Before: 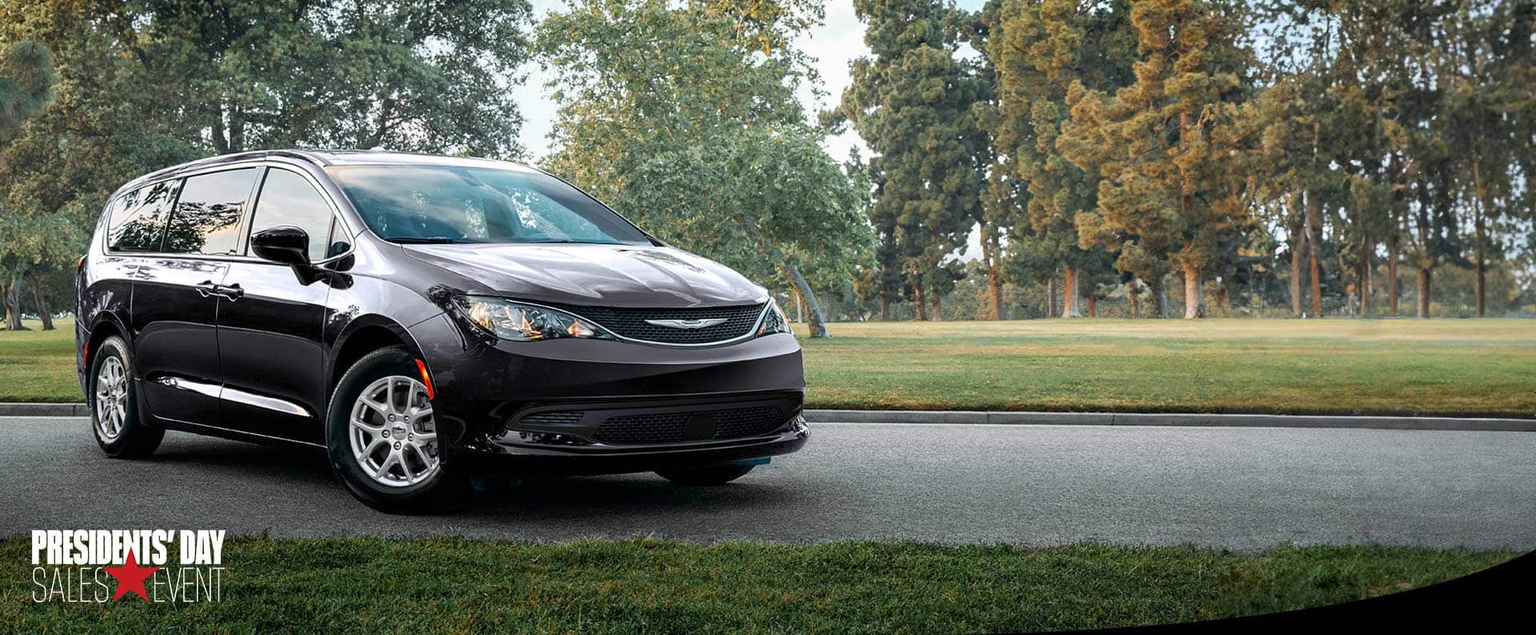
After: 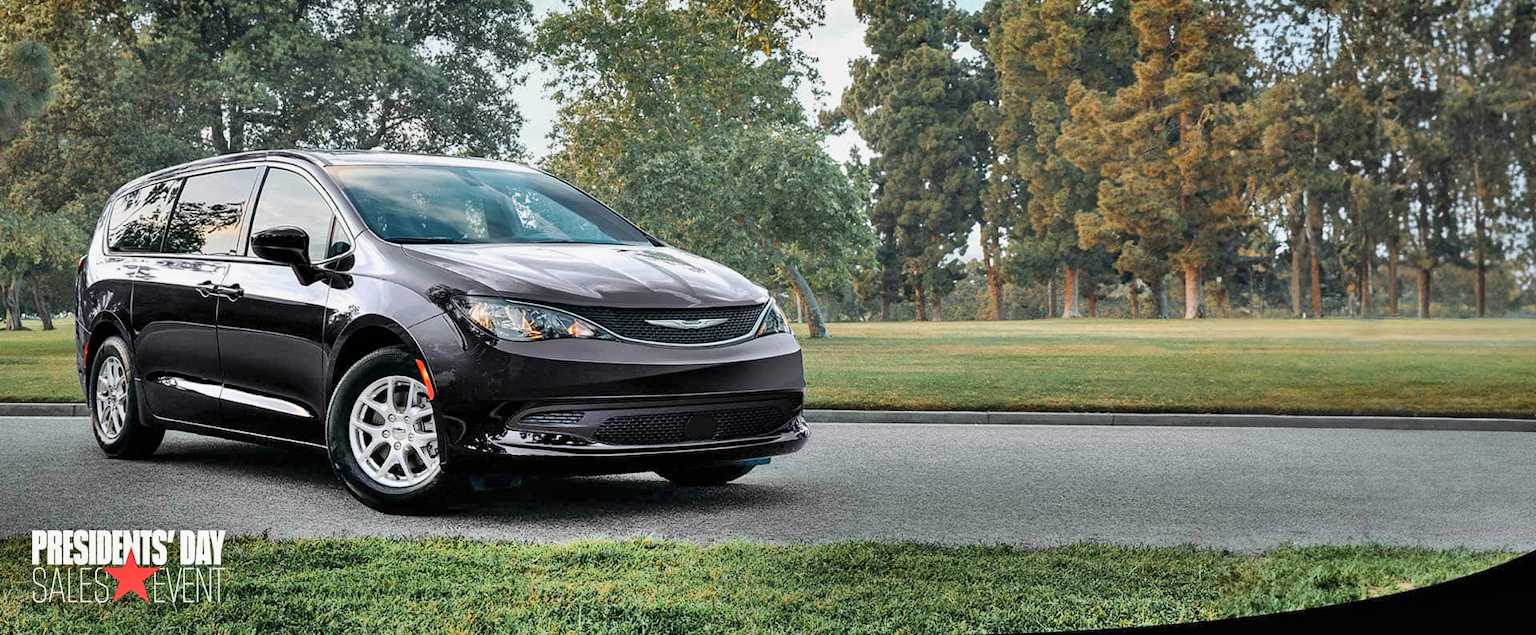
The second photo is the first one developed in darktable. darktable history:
shadows and highlights: radius 123.73, shadows 99.44, white point adjustment -3.06, highlights -99.85, soften with gaussian
